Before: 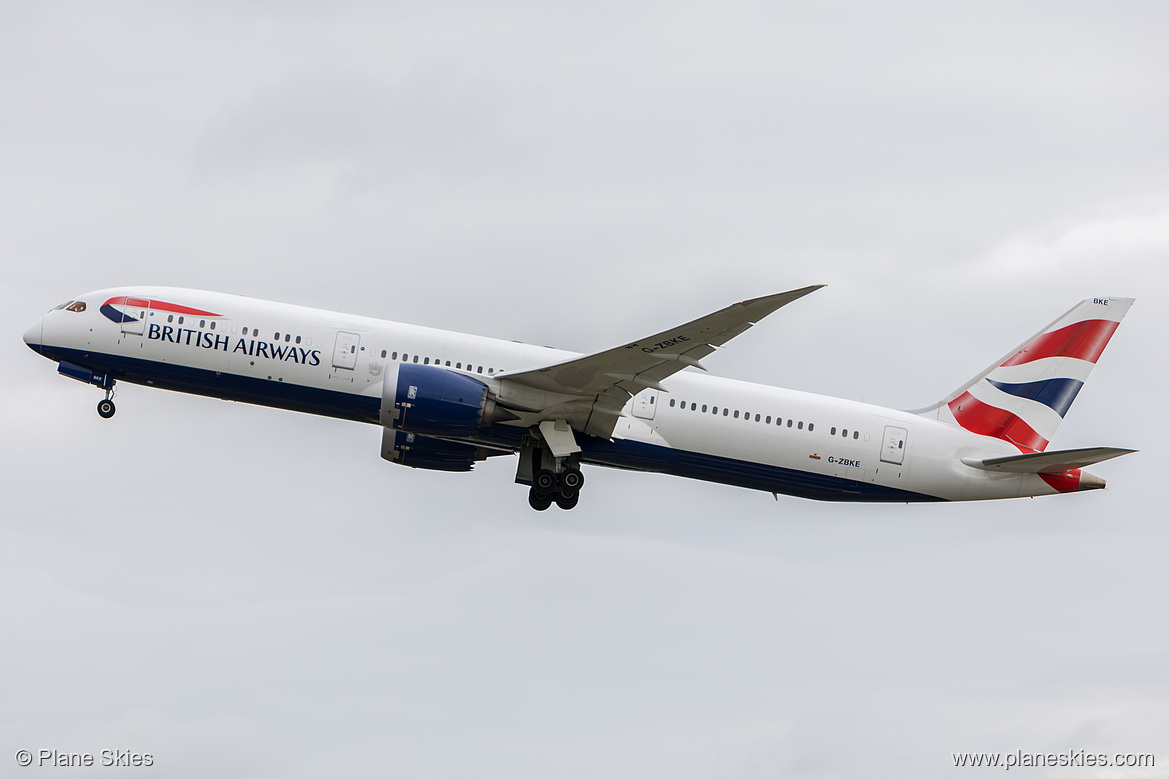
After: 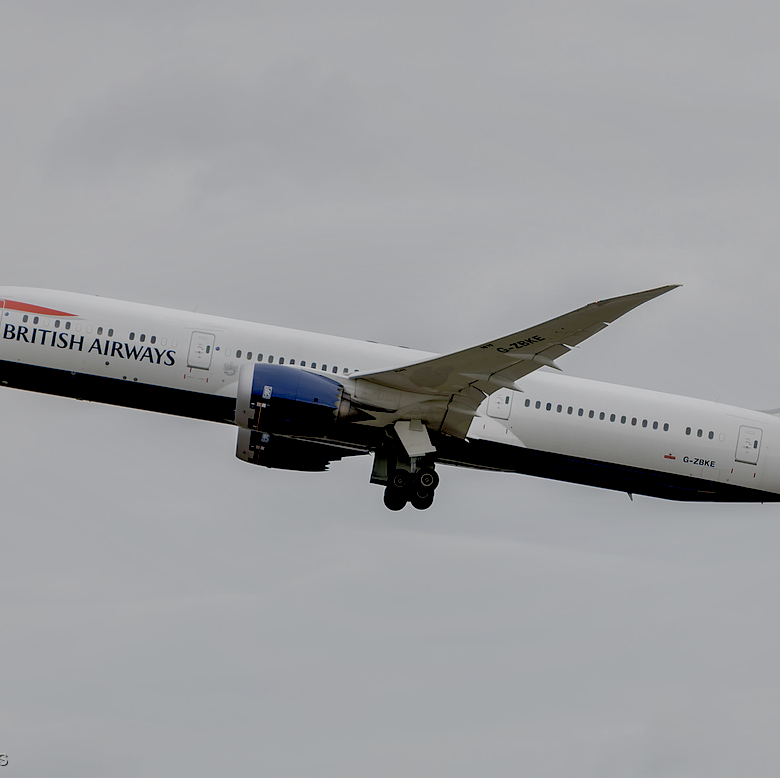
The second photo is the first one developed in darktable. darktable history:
local contrast: mode bilateral grid, contrast 19, coarseness 49, detail 149%, midtone range 0.2
crop and rotate: left 12.456%, right 20.793%
velvia: strength 17.16%
shadows and highlights: on, module defaults
exposure: black level correction 0.013, compensate highlight preservation false
filmic rgb: black relative exposure -8.8 EV, white relative exposure 4.98 EV, target black luminance 0%, hardness 3.77, latitude 66.7%, contrast 0.814, highlights saturation mix 11.01%, shadows ↔ highlights balance 20.17%, preserve chrominance no, color science v4 (2020), iterations of high-quality reconstruction 10, contrast in shadows soft
contrast brightness saturation: contrast 0.105, saturation -0.377
